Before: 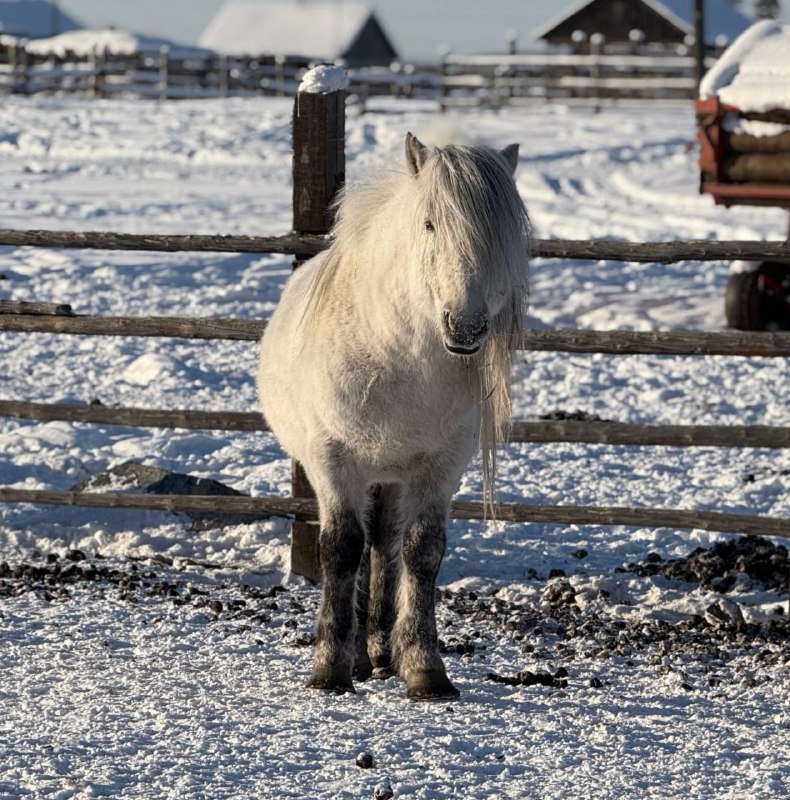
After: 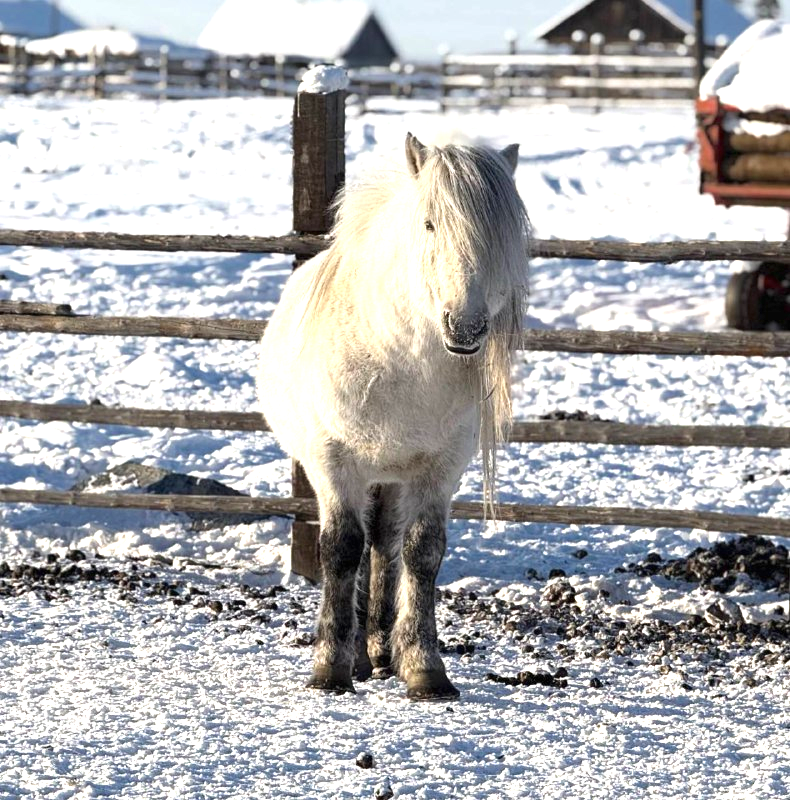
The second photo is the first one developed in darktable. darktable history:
exposure: black level correction 0, exposure 1.2 EV, compensate exposure bias true, compensate highlight preservation false
color zones: curves: ch0 [(0, 0.444) (0.143, 0.442) (0.286, 0.441) (0.429, 0.441) (0.571, 0.441) (0.714, 0.441) (0.857, 0.442) (1, 0.444)]
